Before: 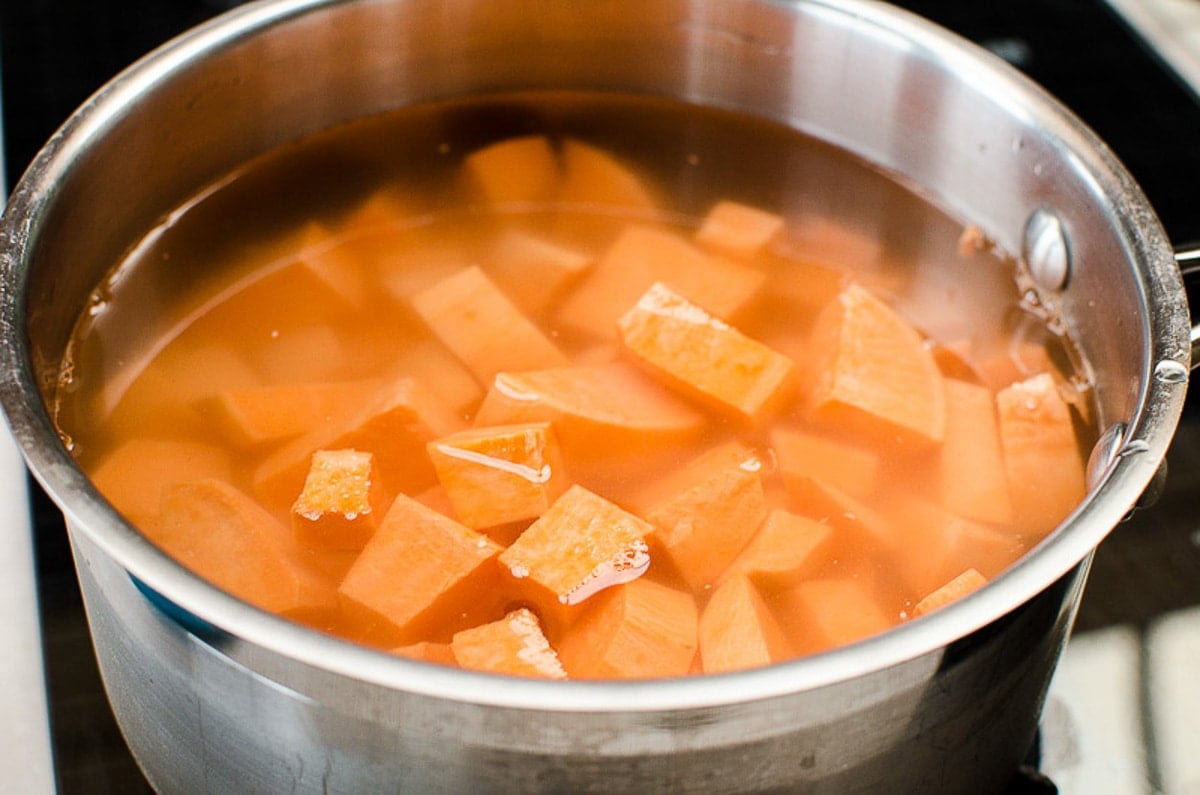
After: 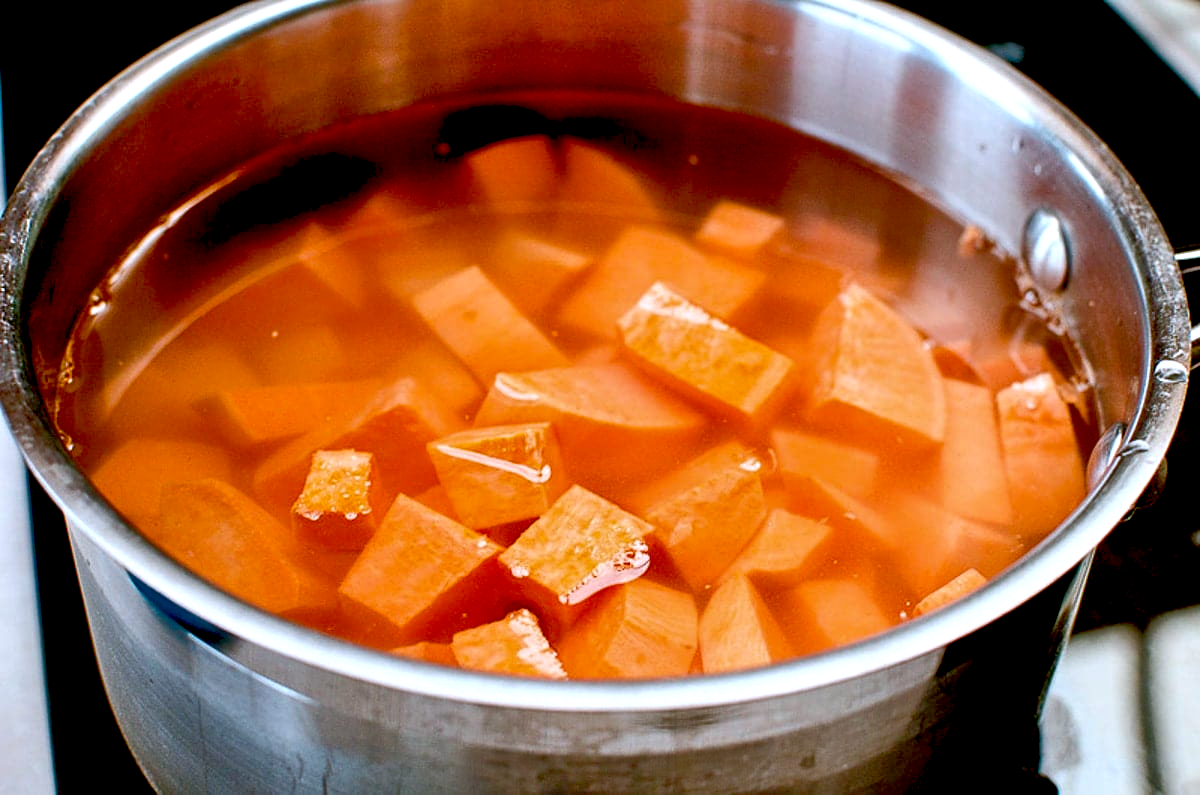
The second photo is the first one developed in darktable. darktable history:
exposure: black level correction 0.024, exposure 0.182 EV, compensate exposure bias true, compensate highlight preservation false
tone equalizer: -7 EV 0.15 EV, -6 EV 0.591 EV, -5 EV 1.16 EV, -4 EV 1.3 EV, -3 EV 1.15 EV, -2 EV 0.6 EV, -1 EV 0.155 EV
color balance rgb: perceptual saturation grading › global saturation -3.054%, global vibrance 20%
contrast brightness saturation: brightness -0.253, saturation 0.201
contrast equalizer: y [[0.5, 0.504, 0.515, 0.527, 0.535, 0.534], [0.5 ×6], [0.491, 0.387, 0.179, 0.068, 0.068, 0.068], [0 ×5, 0.023], [0 ×6]]
color correction: highlights a* -2.27, highlights b* -18.46
shadows and highlights: shadows 35.25, highlights -34.82, soften with gaussian
